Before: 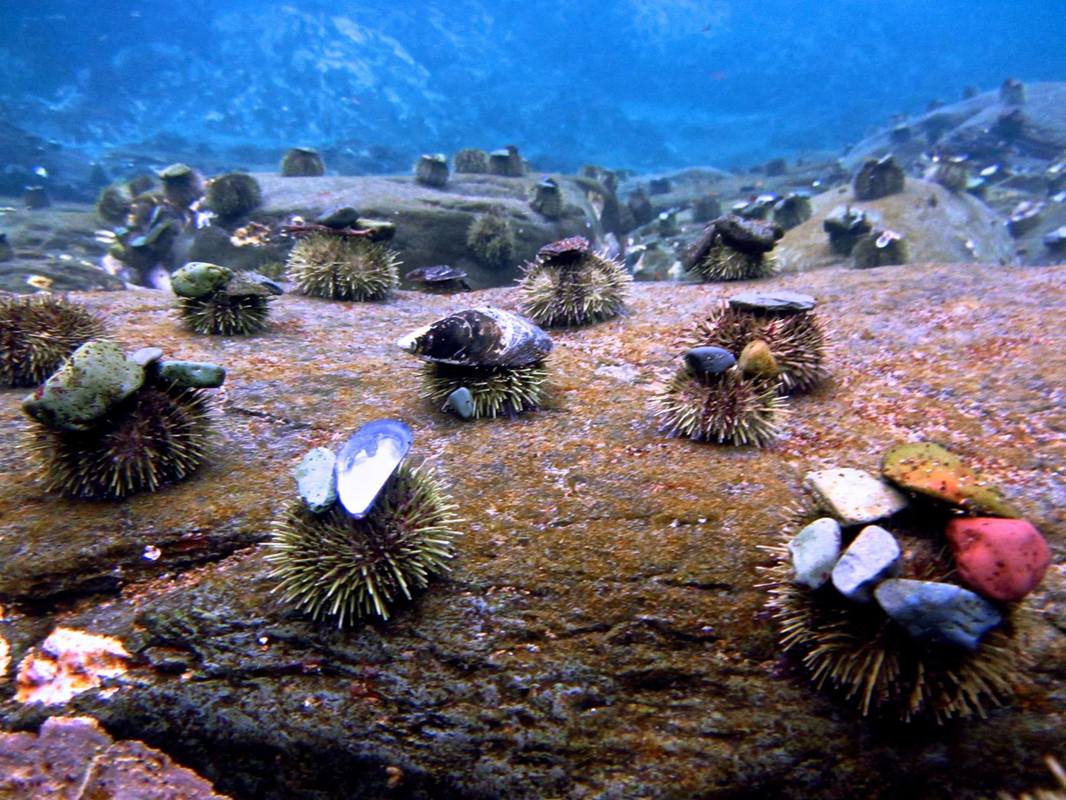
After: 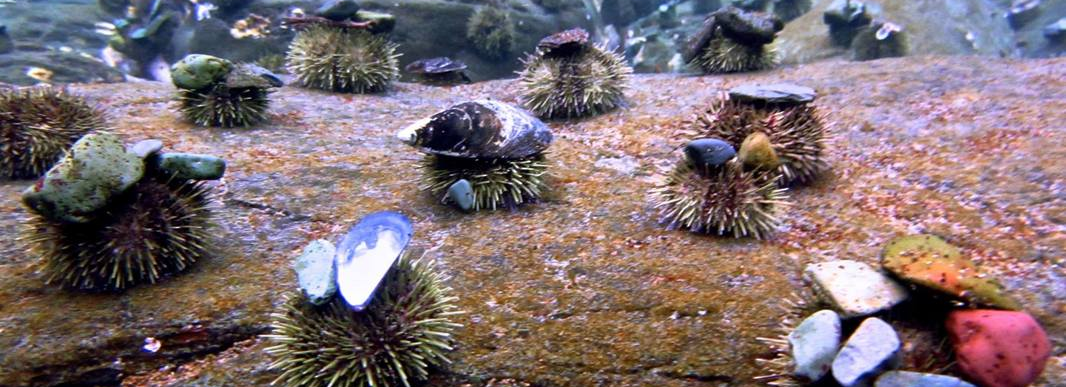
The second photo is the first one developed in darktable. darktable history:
crop and rotate: top 26.056%, bottom 25.543%
sharpen: radius 2.883, amount 0.868, threshold 47.523
